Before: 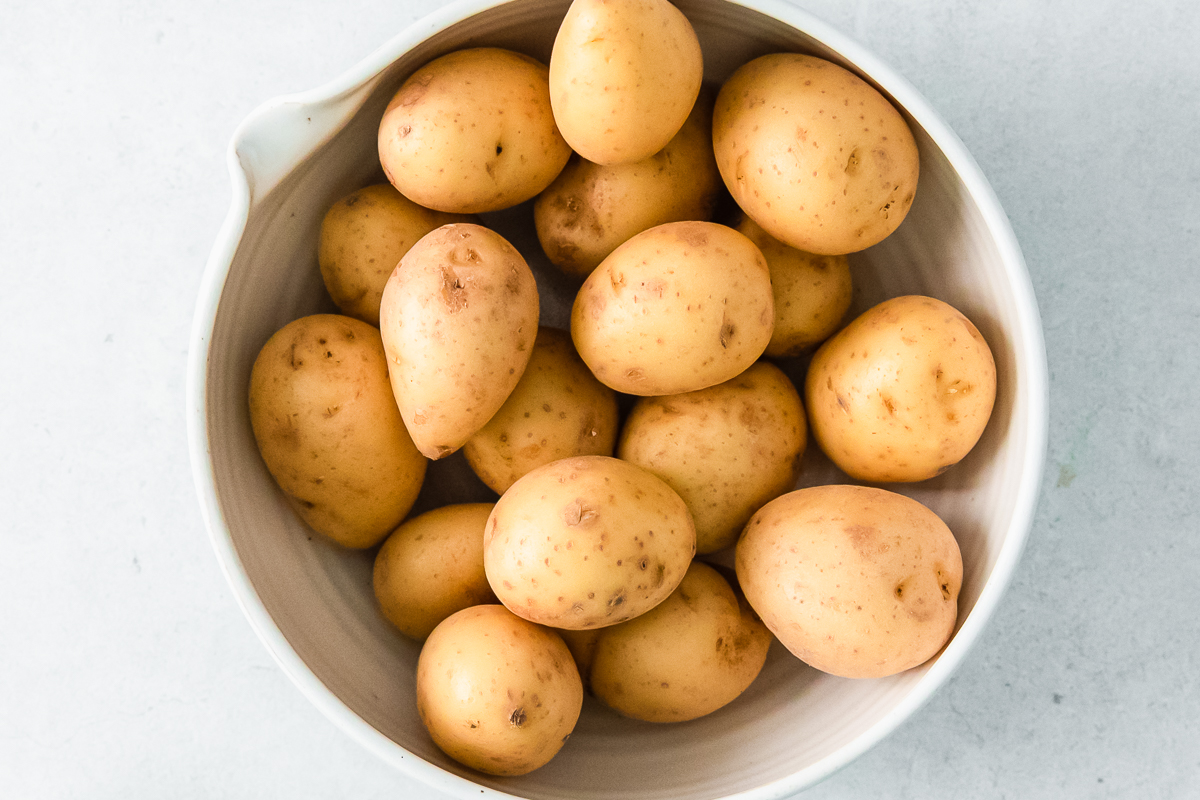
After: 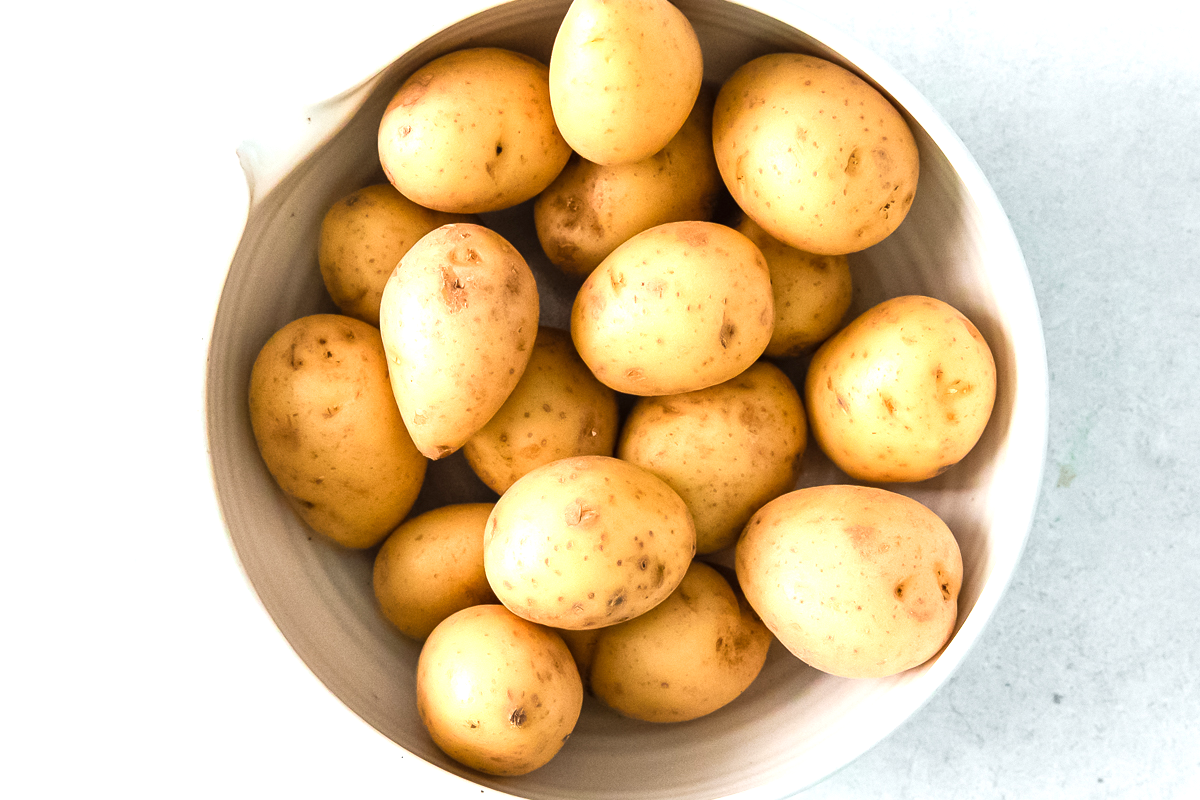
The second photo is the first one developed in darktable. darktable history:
base curve: curves: ch0 [(0, 0) (0.303, 0.277) (1, 1)]
exposure: exposure 0.6 EV, compensate highlight preservation false
